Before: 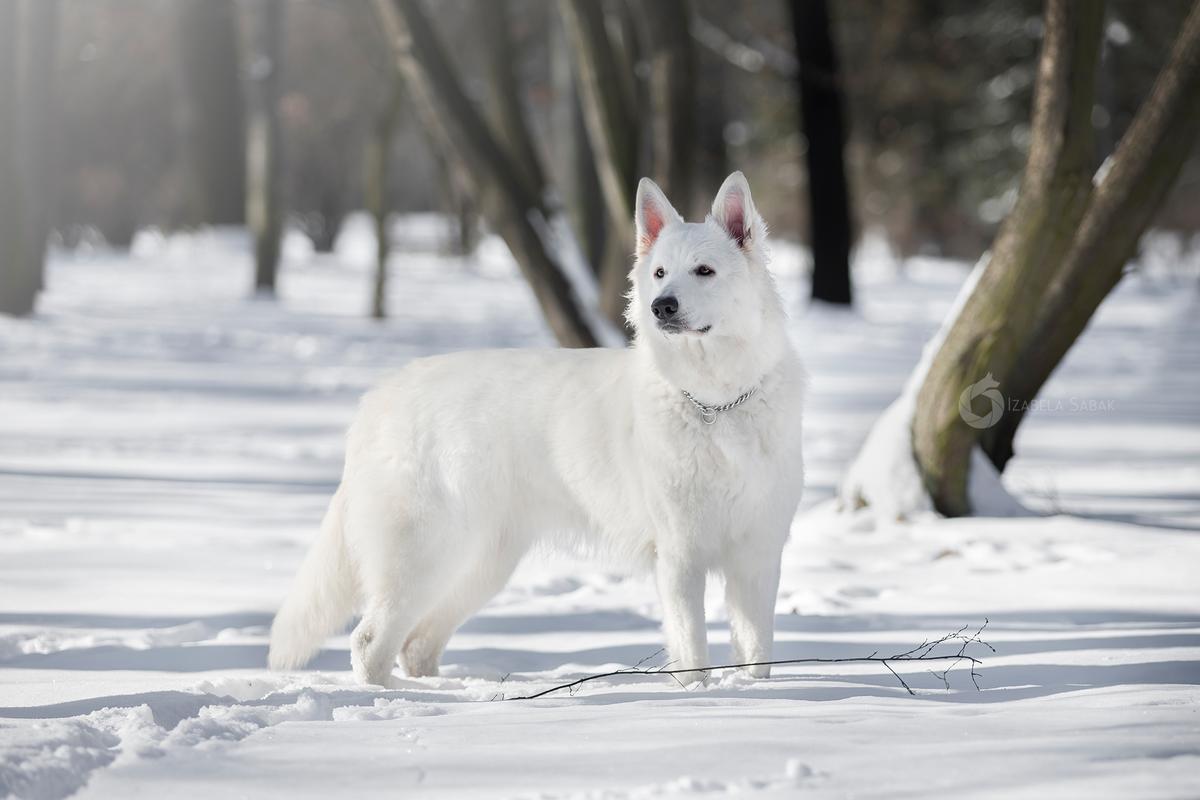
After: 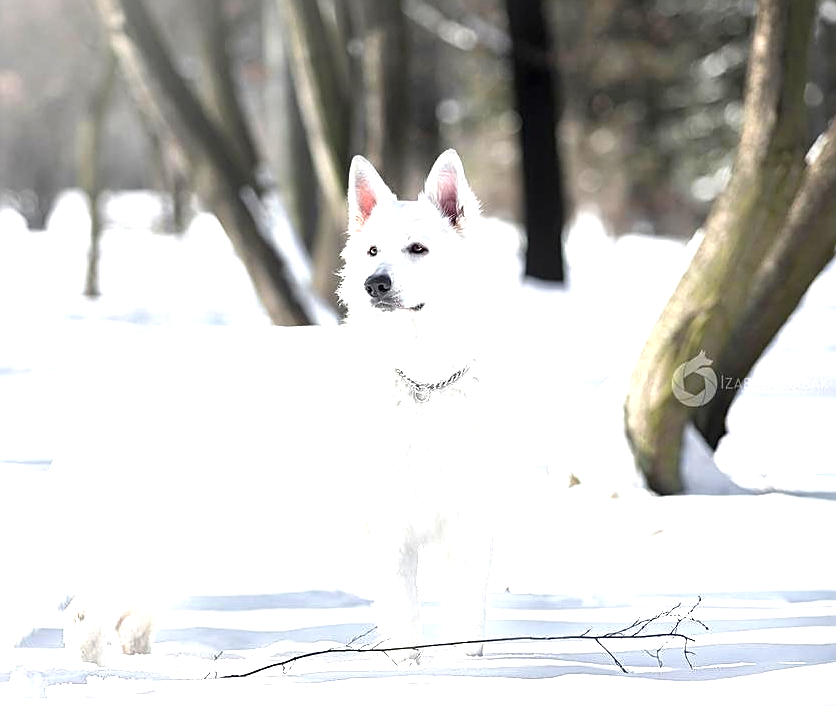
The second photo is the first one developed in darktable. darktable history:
crop and rotate: left 23.935%, top 2.877%, right 6.38%, bottom 6.415%
local contrast: mode bilateral grid, contrast 20, coarseness 50, detail 150%, midtone range 0.2
exposure: black level correction 0, exposure 1.199 EV, compensate highlight preservation false
sharpen: on, module defaults
